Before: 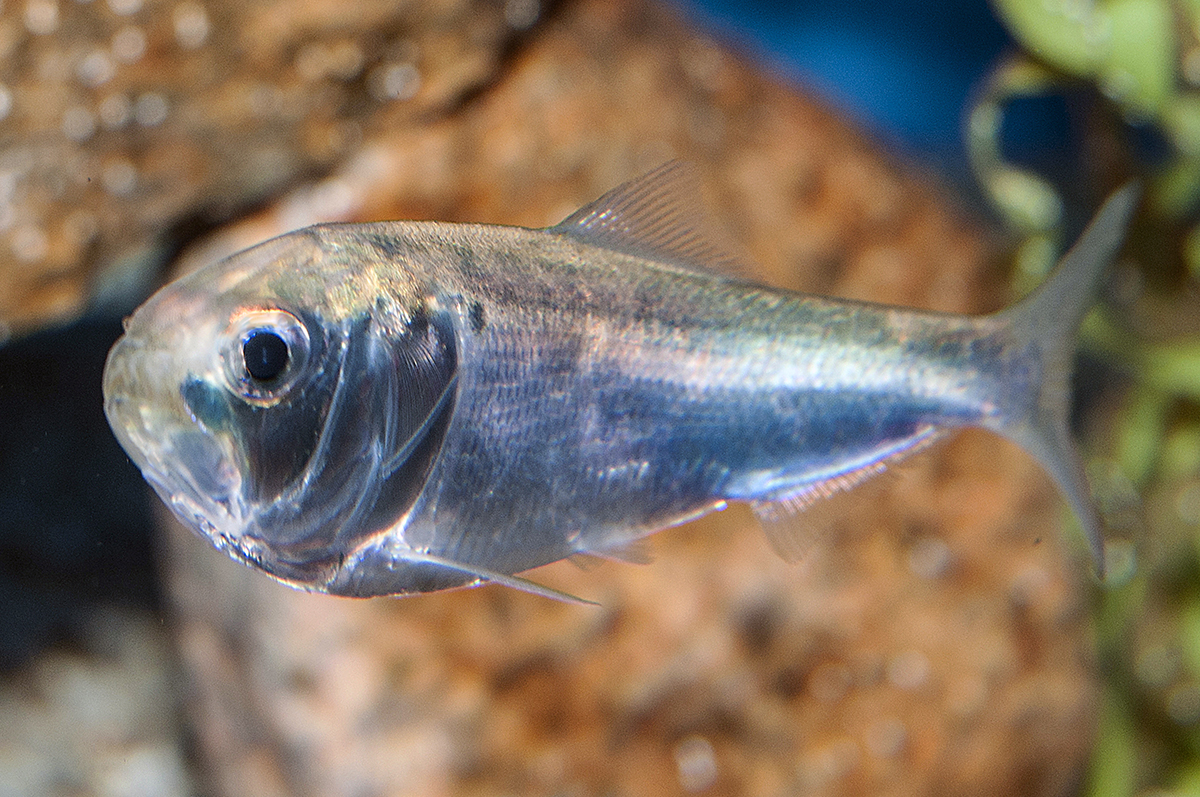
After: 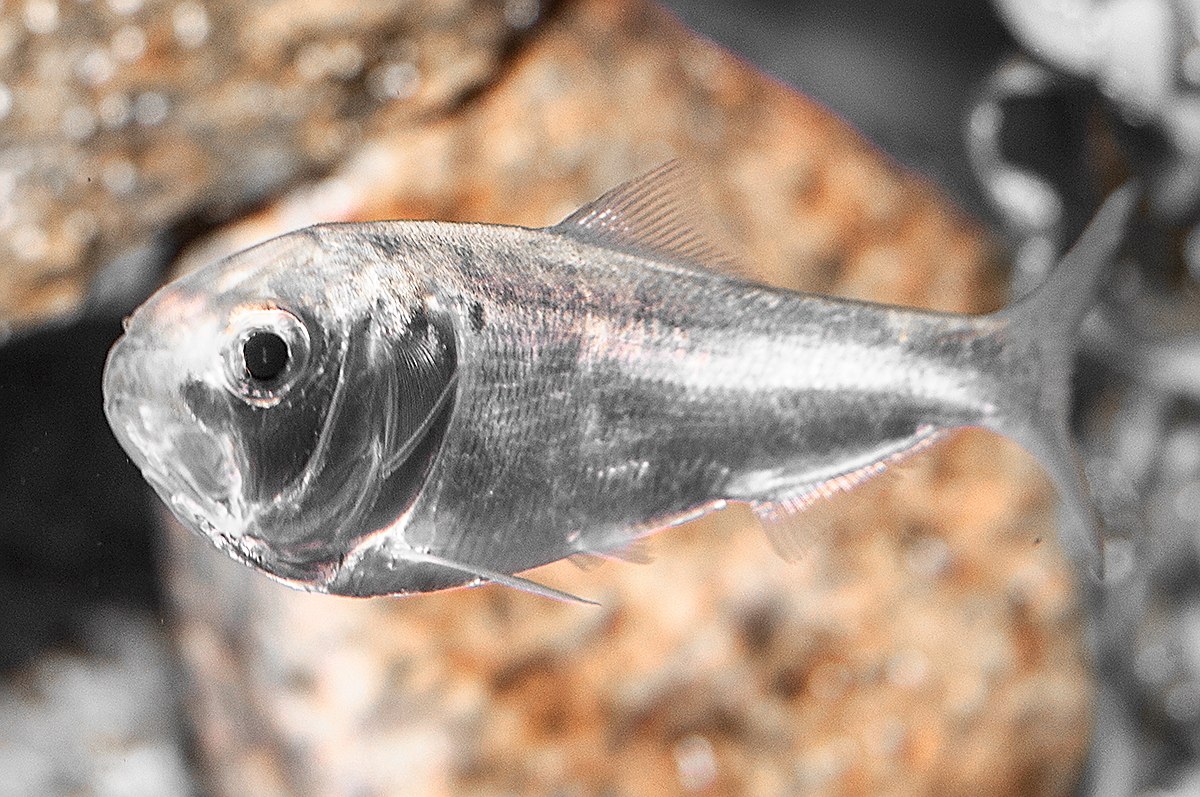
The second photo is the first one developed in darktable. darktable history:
color zones: curves: ch0 [(0, 0.65) (0.096, 0.644) (0.221, 0.539) (0.429, 0.5) (0.571, 0.5) (0.714, 0.5) (0.857, 0.5) (1, 0.65)]; ch1 [(0, 0.5) (0.143, 0.5) (0.257, -0.002) (0.429, 0.04) (0.571, -0.001) (0.714, -0.015) (0.857, 0.024) (1, 0.5)]
base curve: curves: ch0 [(0, 0) (0.579, 0.807) (1, 1)], preserve colors none
sharpen: on, module defaults
